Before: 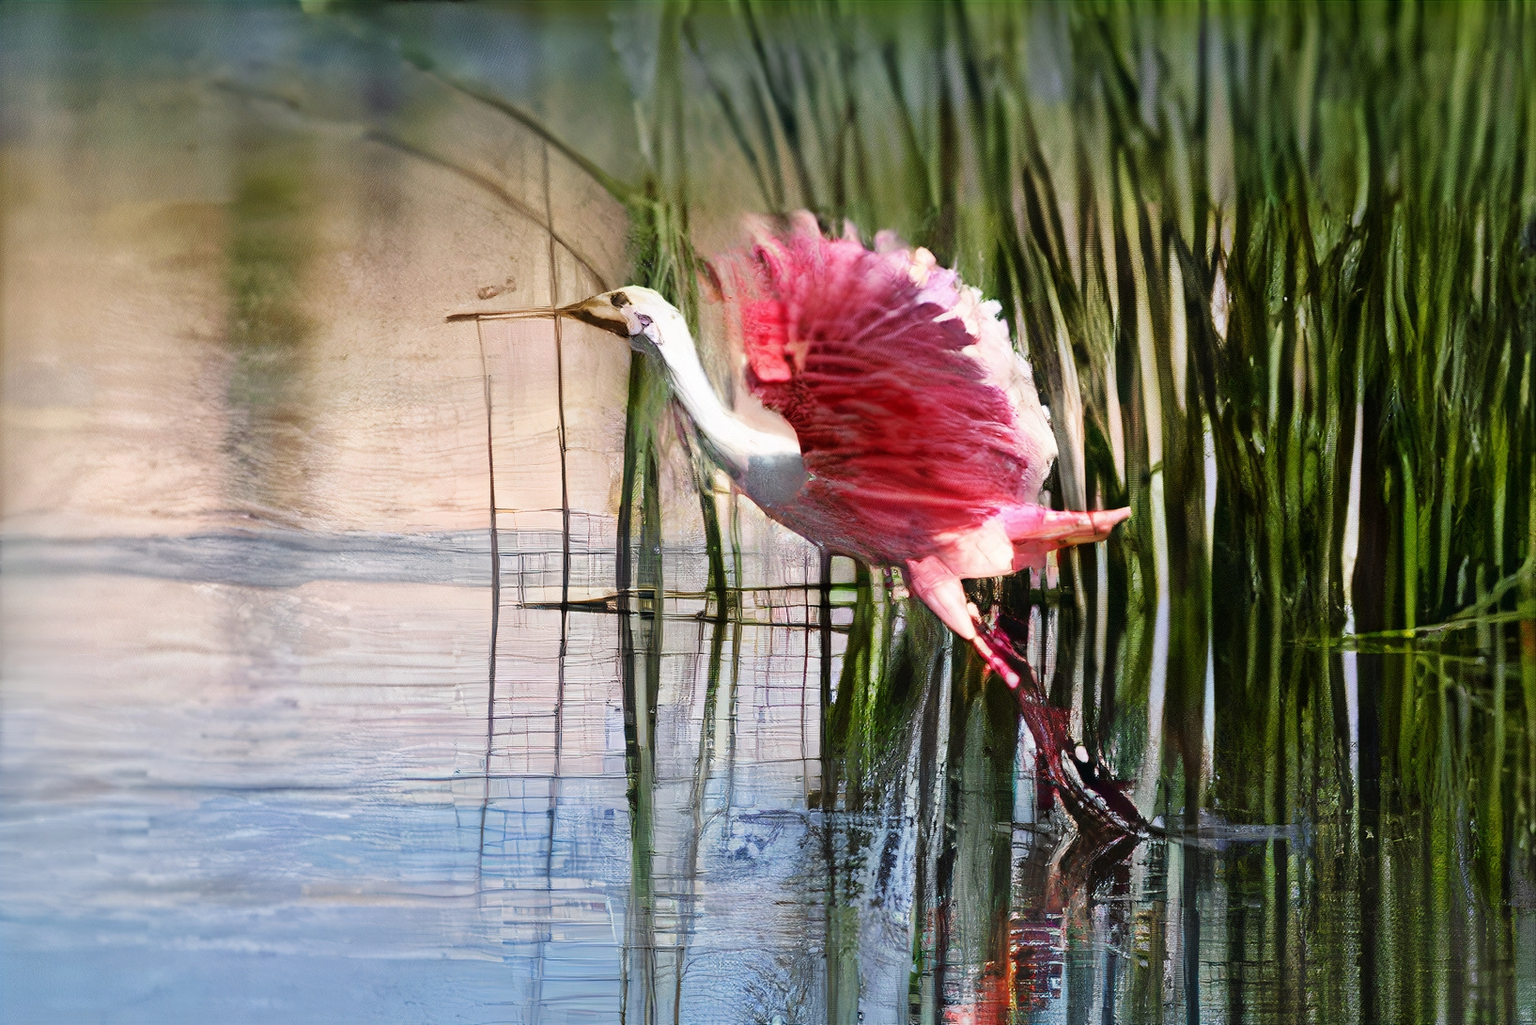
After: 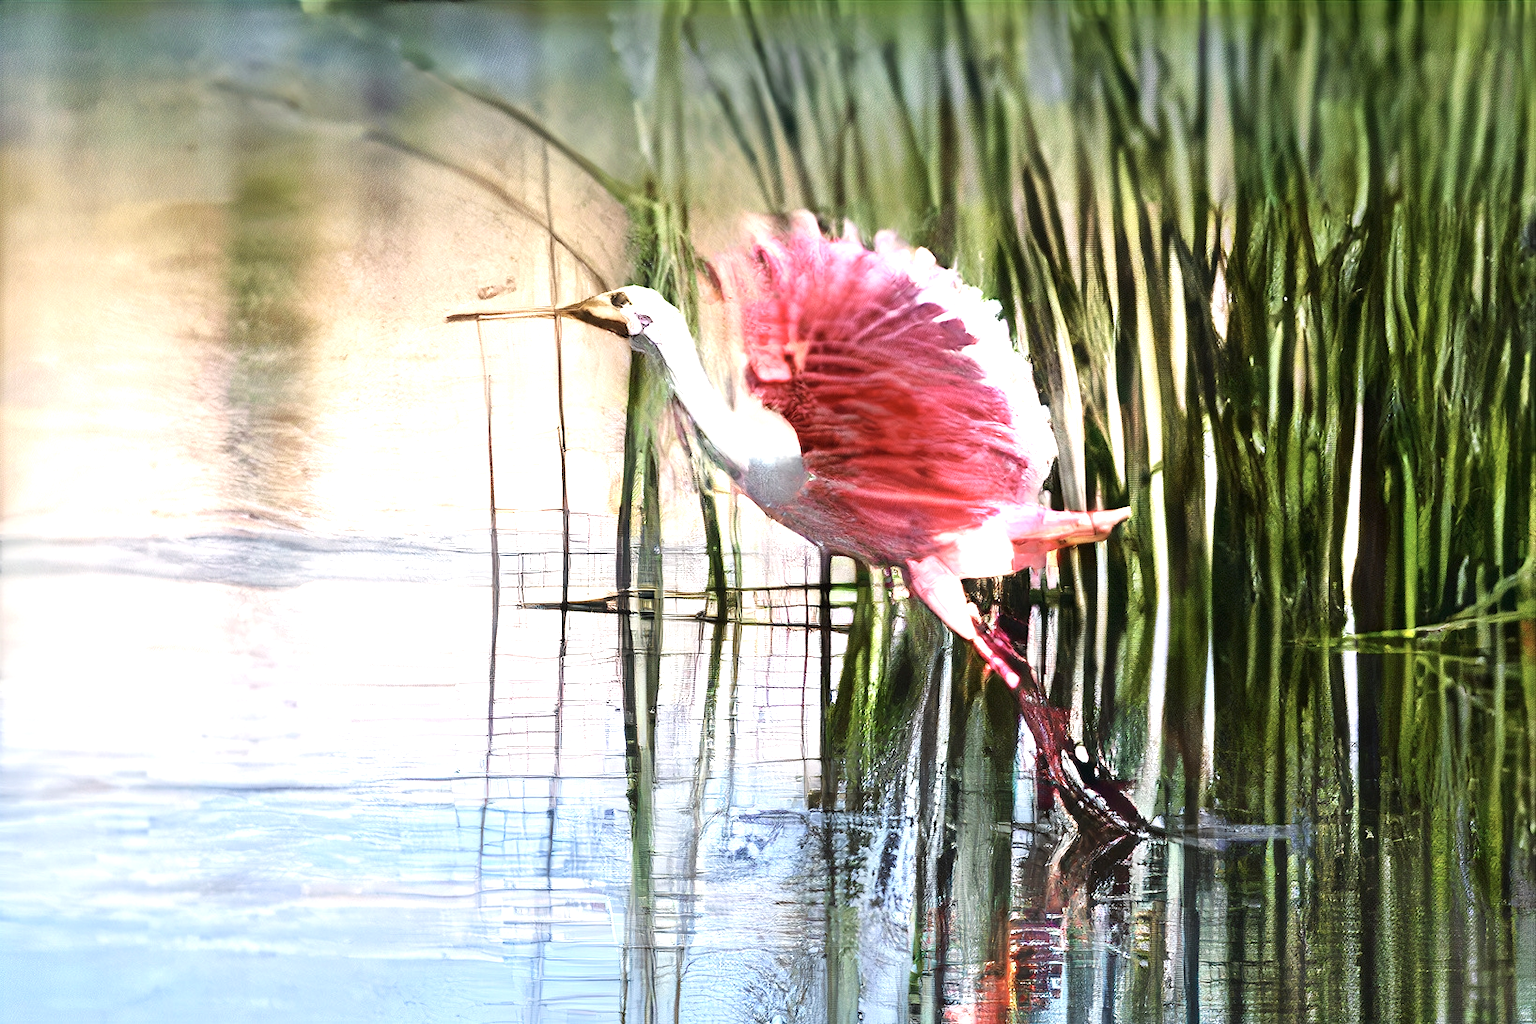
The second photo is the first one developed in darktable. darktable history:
exposure: black level correction 0, exposure 1.095 EV, compensate highlight preservation false
contrast brightness saturation: contrast 0.106, saturation -0.162
